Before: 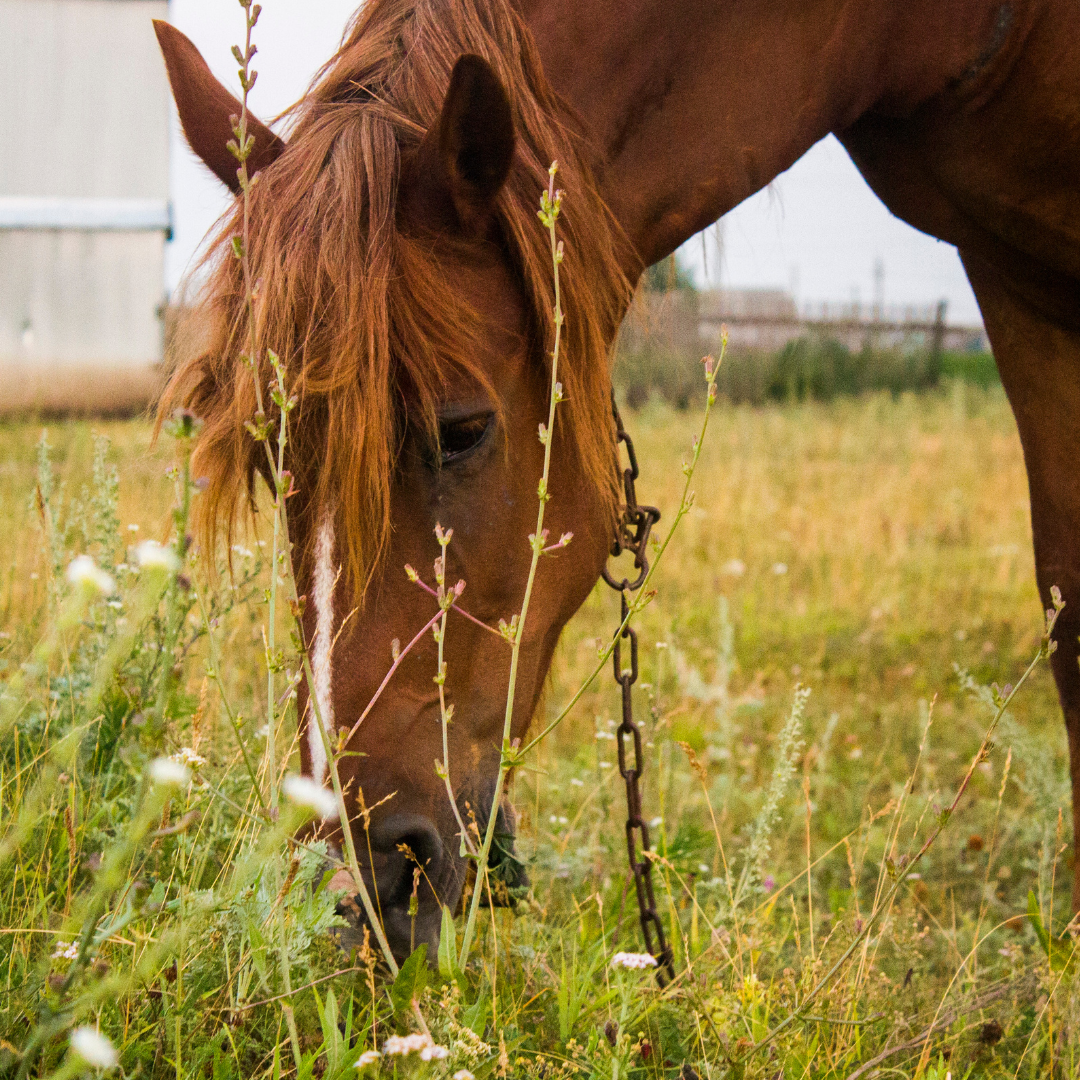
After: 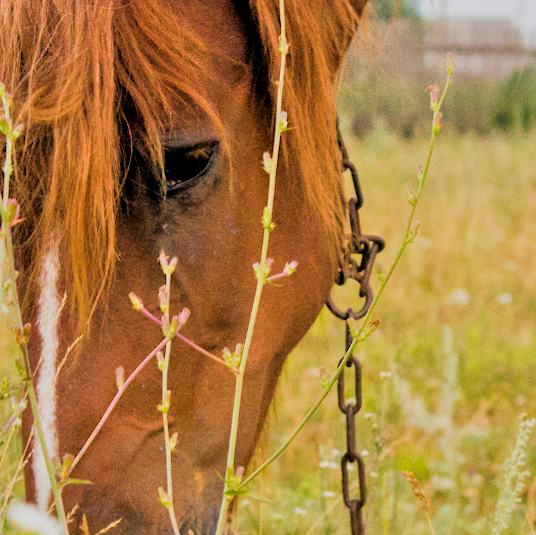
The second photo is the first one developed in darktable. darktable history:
rotate and perspective: rotation 0.192°, lens shift (horizontal) -0.015, crop left 0.005, crop right 0.996, crop top 0.006, crop bottom 0.99
crop: left 25%, top 25%, right 25%, bottom 25%
tone equalizer: -7 EV 0.15 EV, -6 EV 0.6 EV, -5 EV 1.15 EV, -4 EV 1.33 EV, -3 EV 1.15 EV, -2 EV 0.6 EV, -1 EV 0.15 EV, mask exposure compensation -0.5 EV
filmic rgb: black relative exposure -5 EV, hardness 2.88, contrast 1.1
